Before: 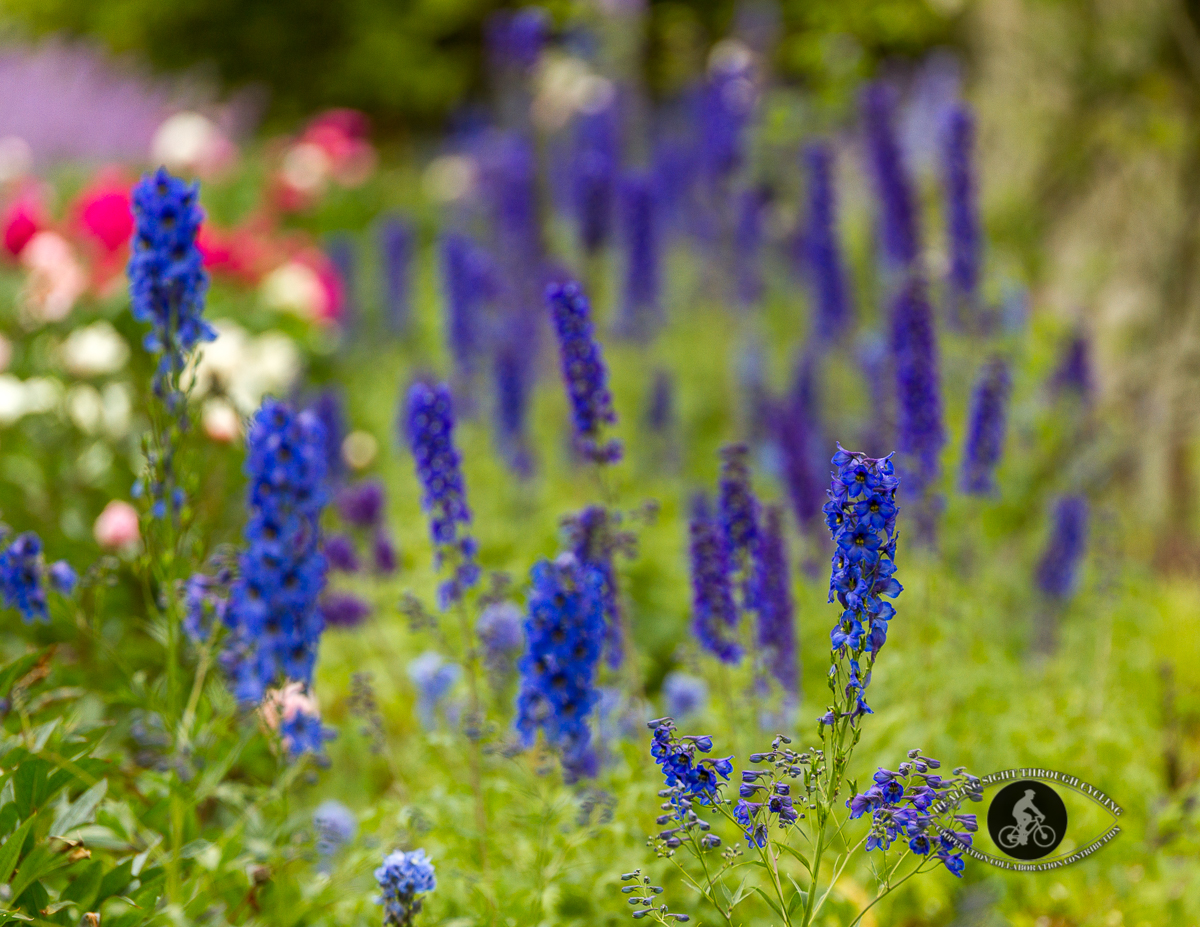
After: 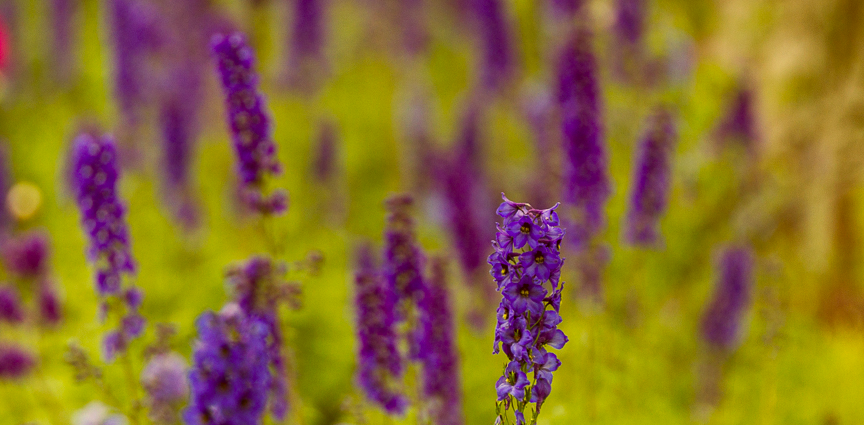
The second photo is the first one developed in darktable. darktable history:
color correction: highlights a* 1.12, highlights b* 24.26, shadows a* 15.58, shadows b* 24.26
shadows and highlights: soften with gaussian
crop and rotate: left 27.938%, top 27.046%, bottom 27.046%
